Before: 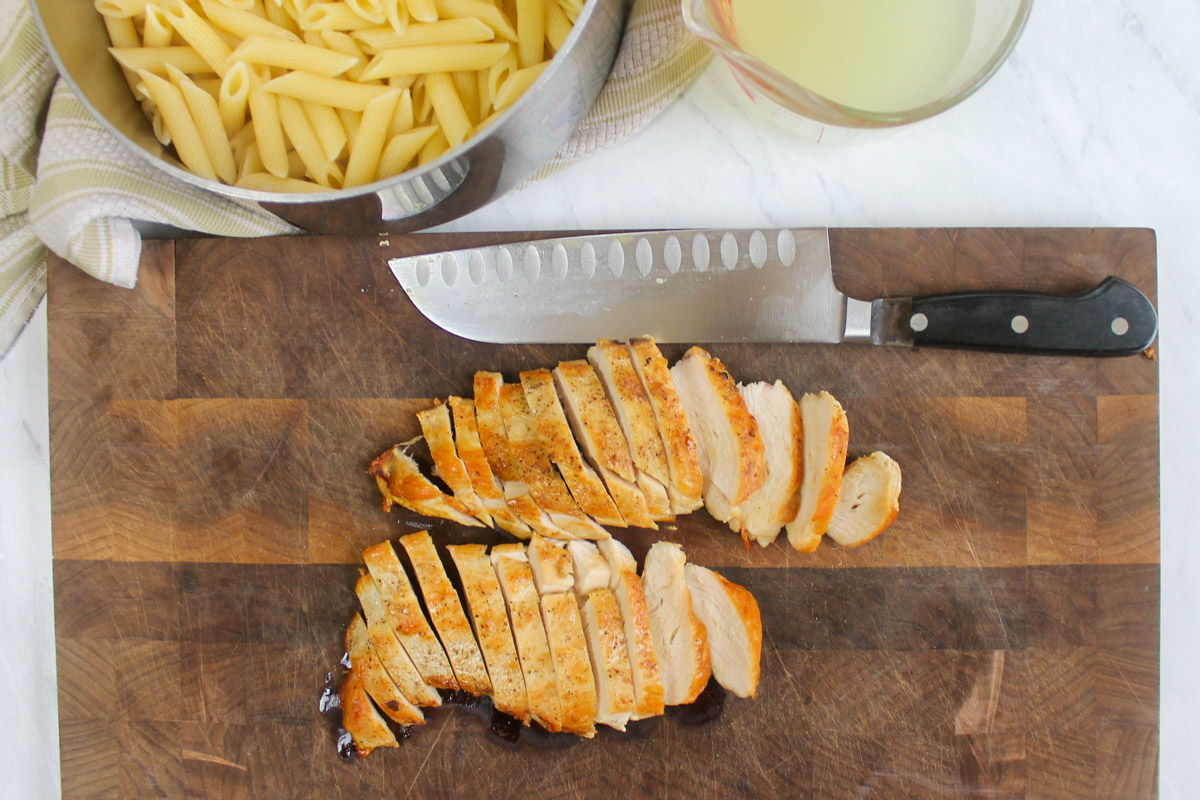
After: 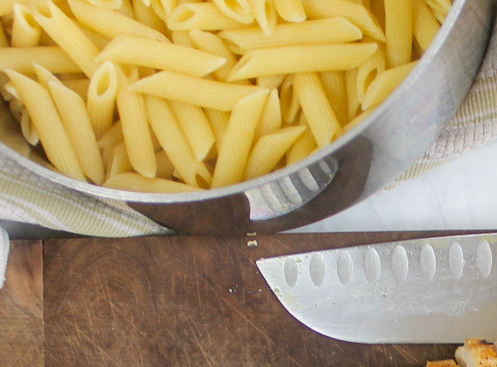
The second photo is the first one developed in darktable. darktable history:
crop and rotate: left 11.033%, top 0.073%, right 47.537%, bottom 54.027%
local contrast: detail 110%
